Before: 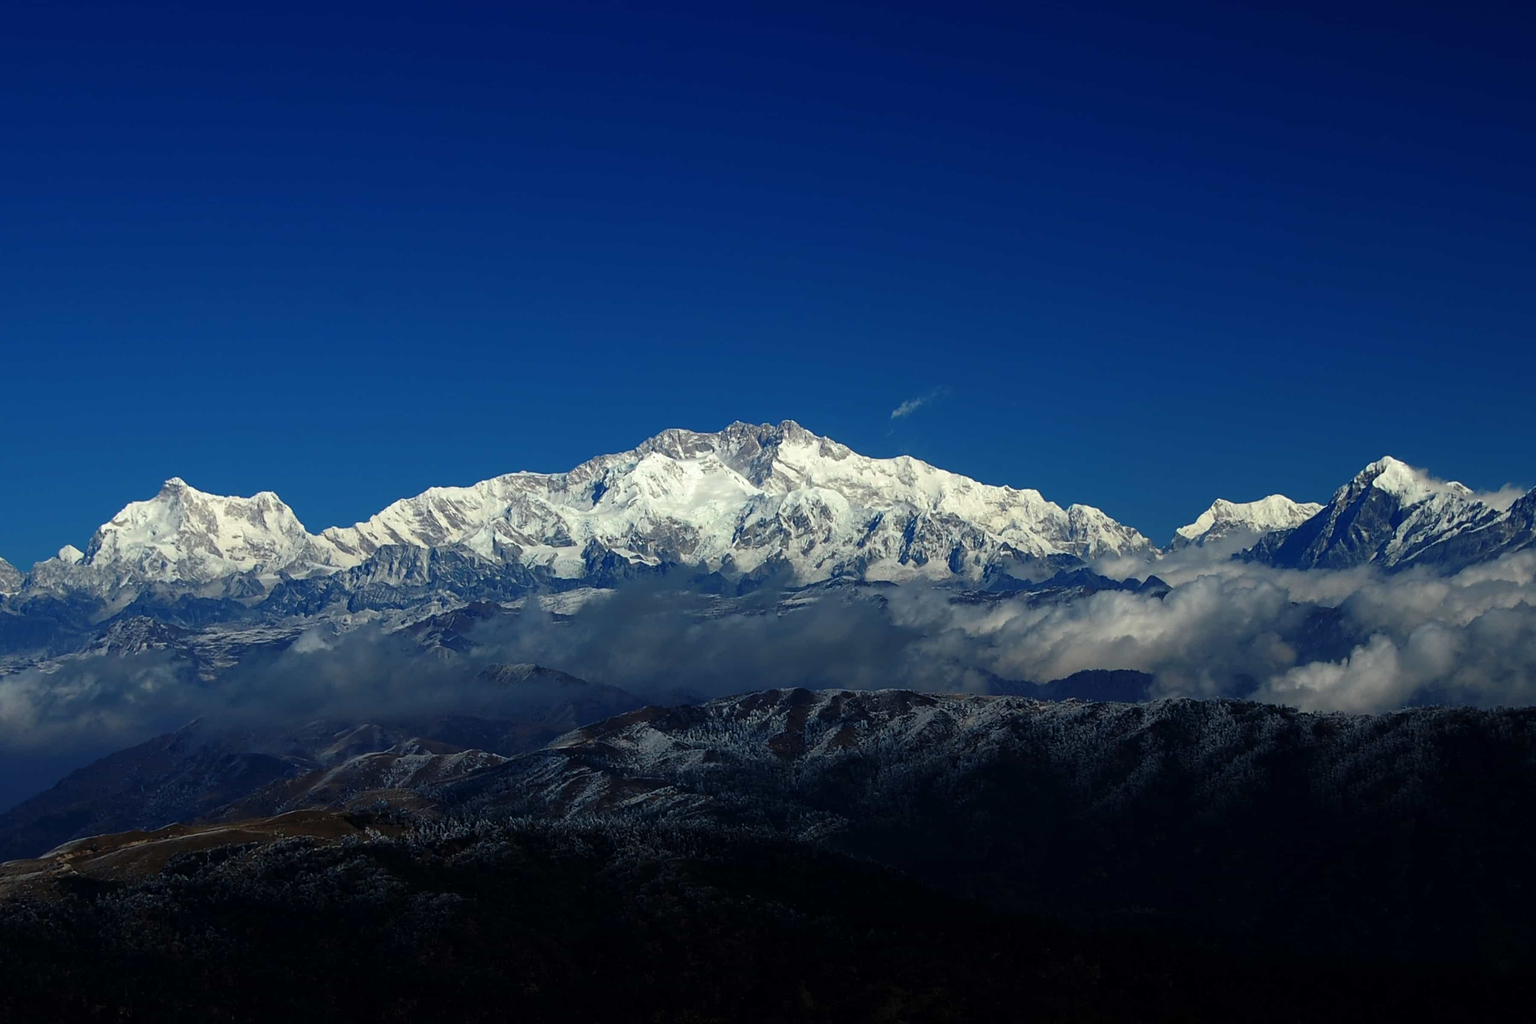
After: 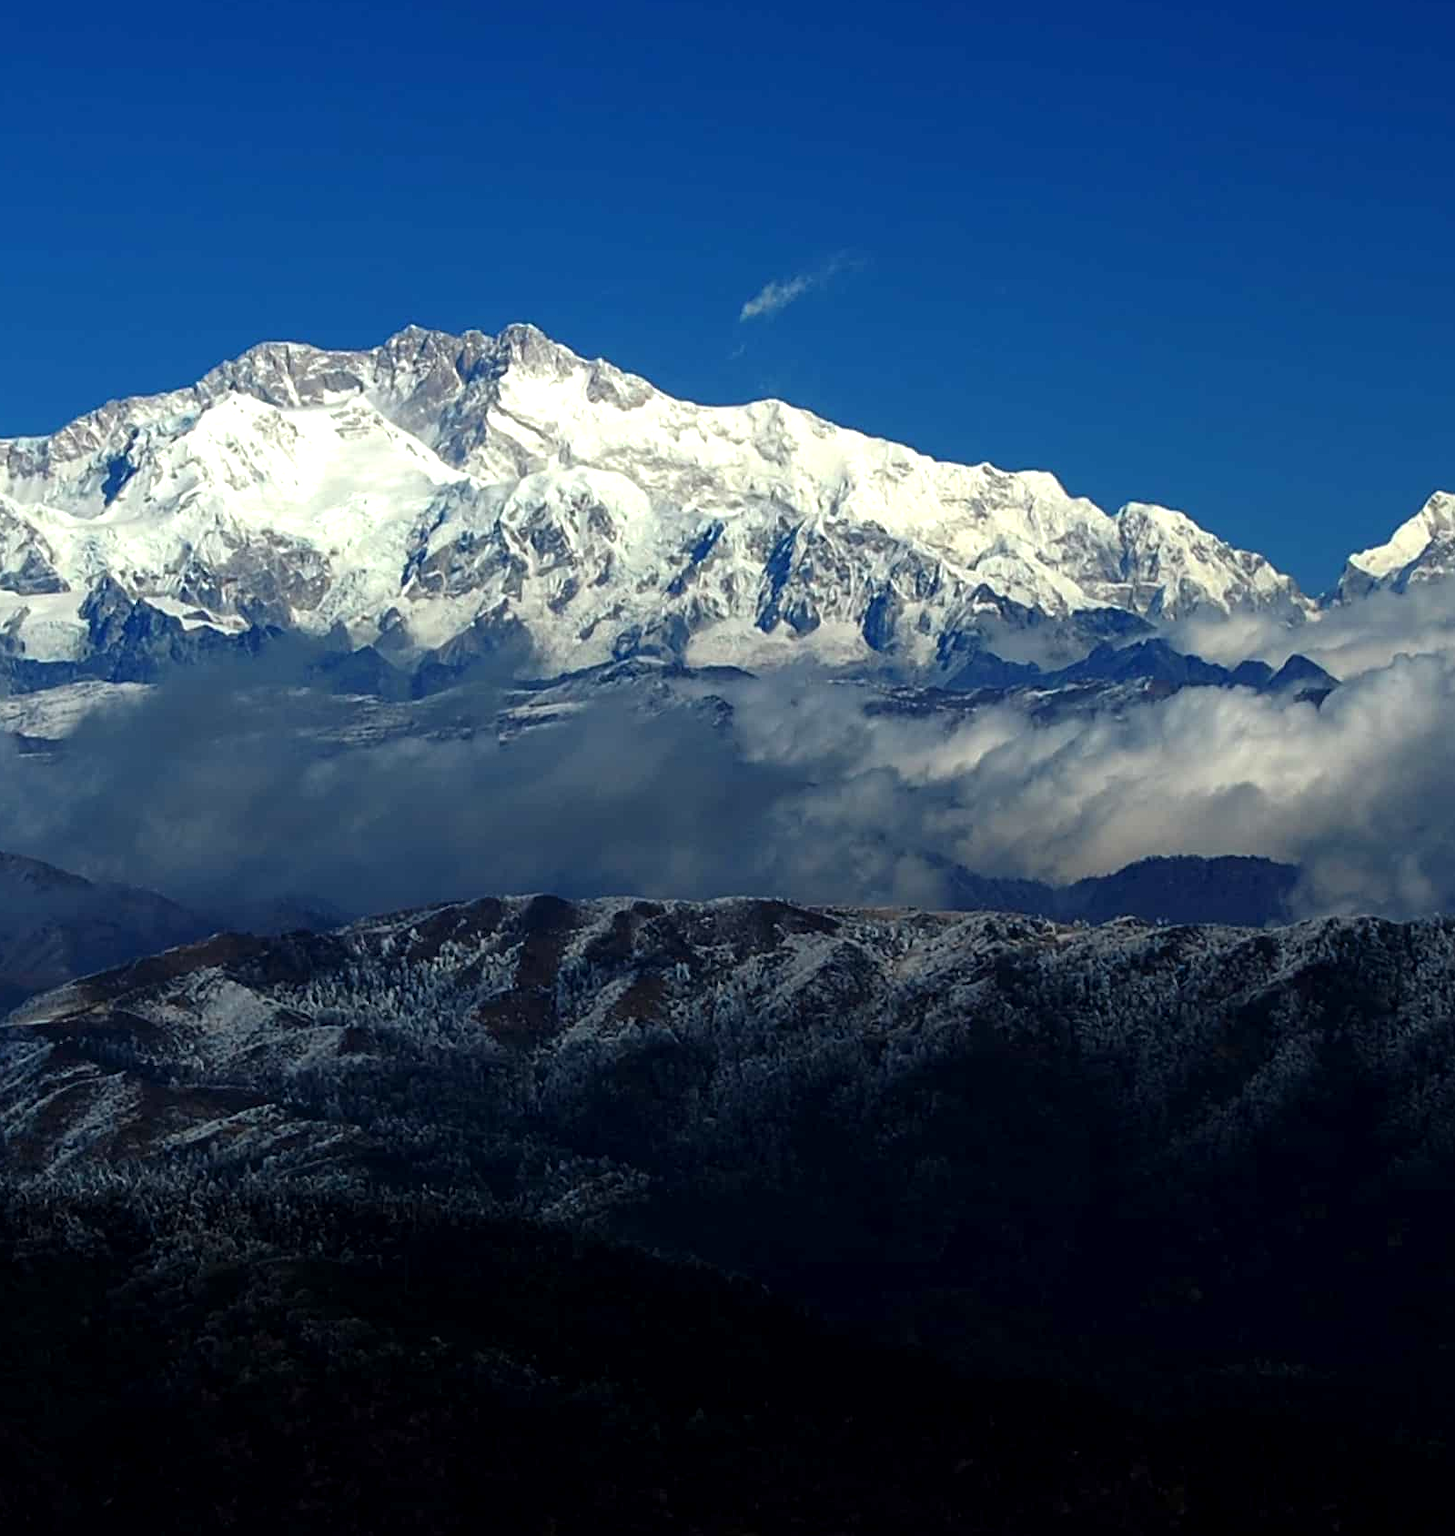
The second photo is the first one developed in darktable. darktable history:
exposure: black level correction 0.001, exposure 0.5 EV, compensate exposure bias true, compensate highlight preservation false
crop: left 35.432%, top 26.233%, right 20.145%, bottom 3.432%
